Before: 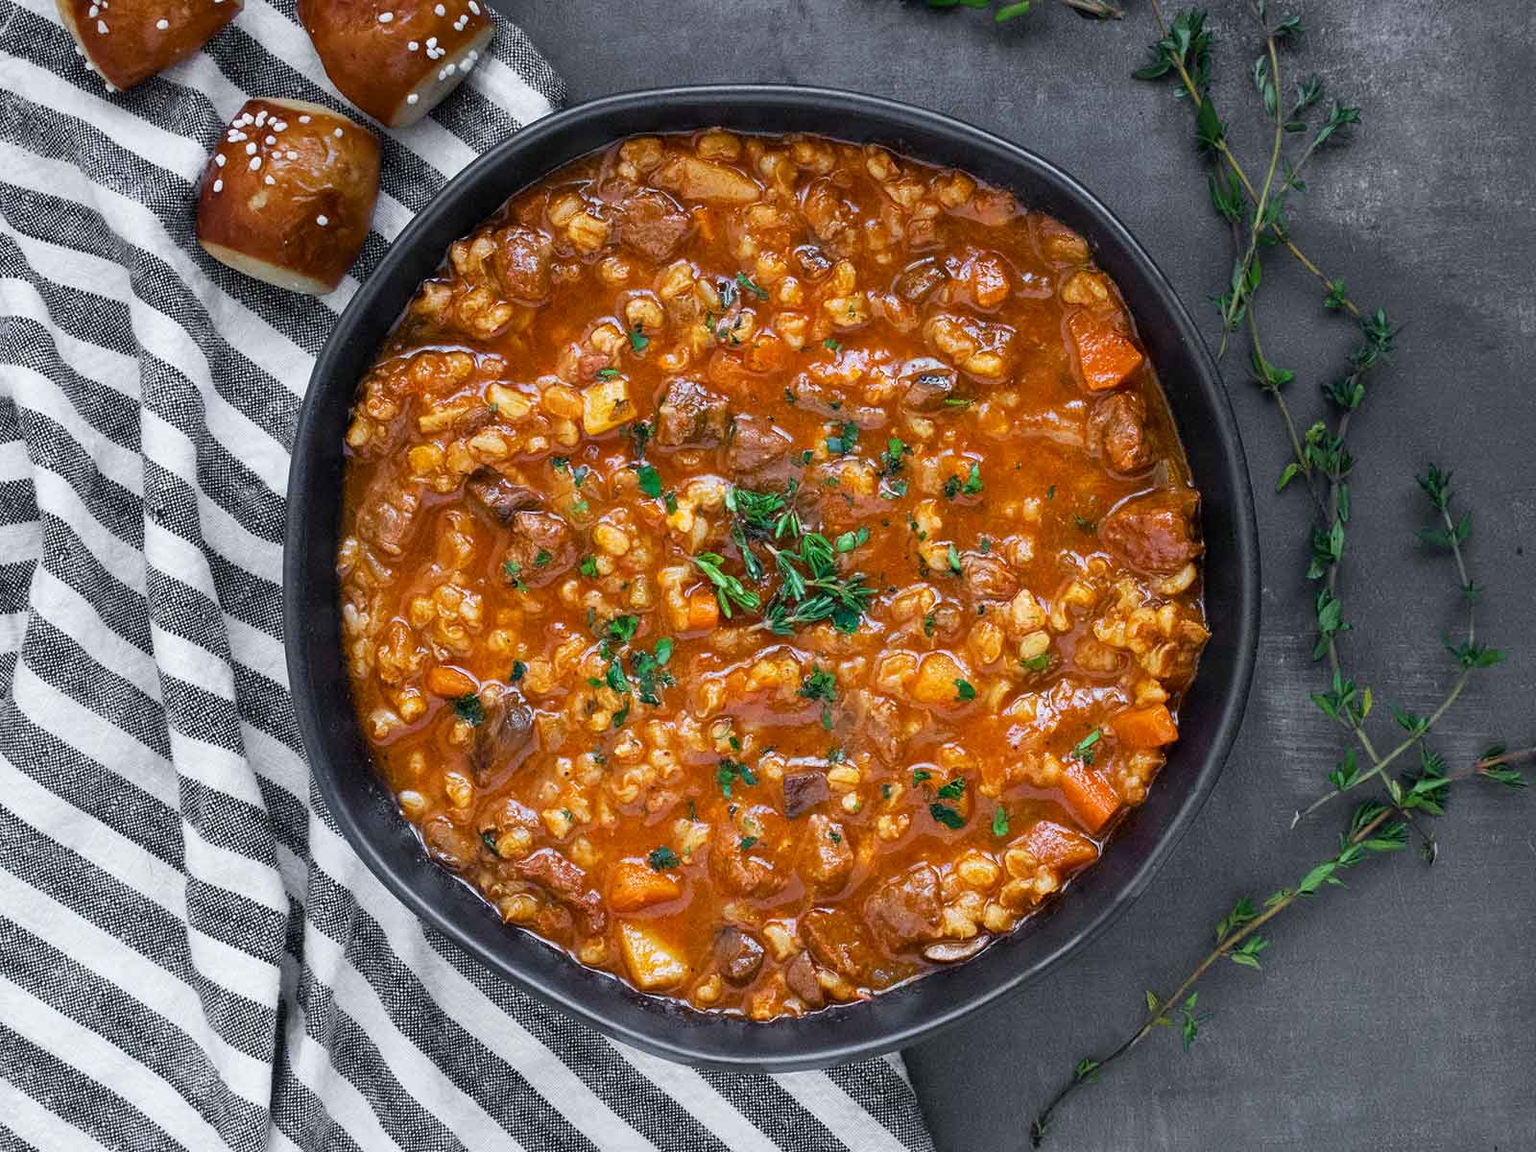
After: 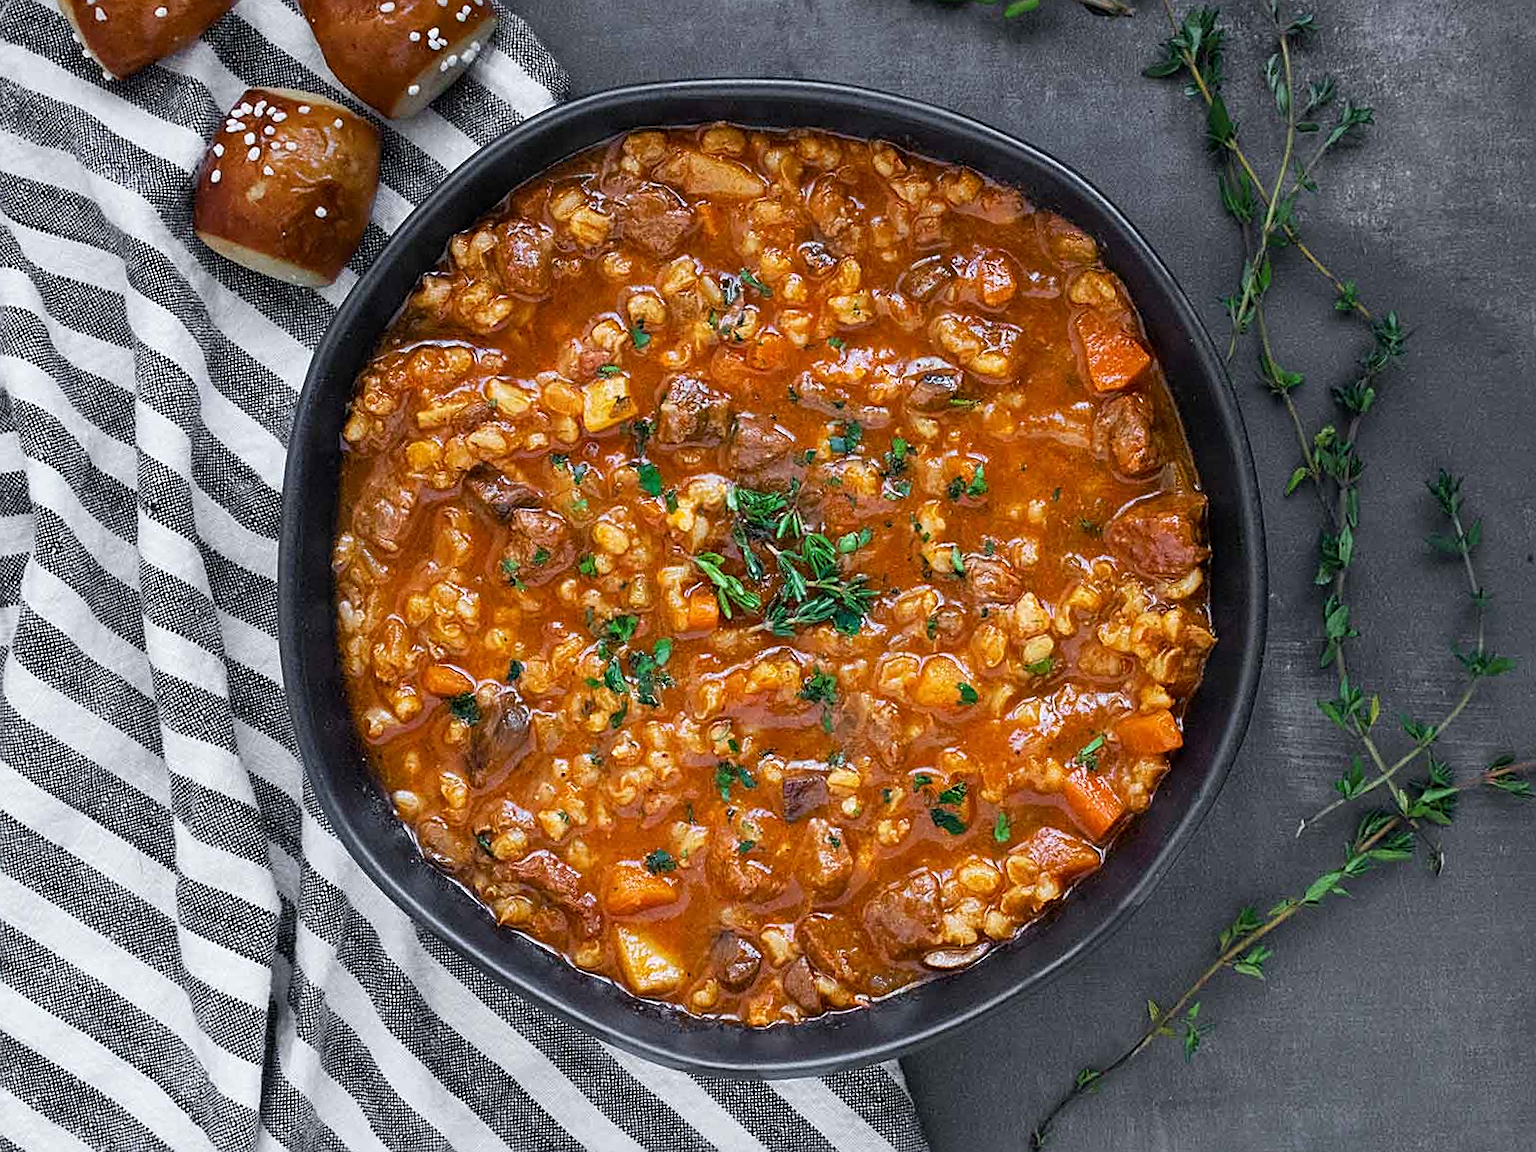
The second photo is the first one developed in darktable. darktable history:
sharpen: on, module defaults
crop and rotate: angle -0.543°
